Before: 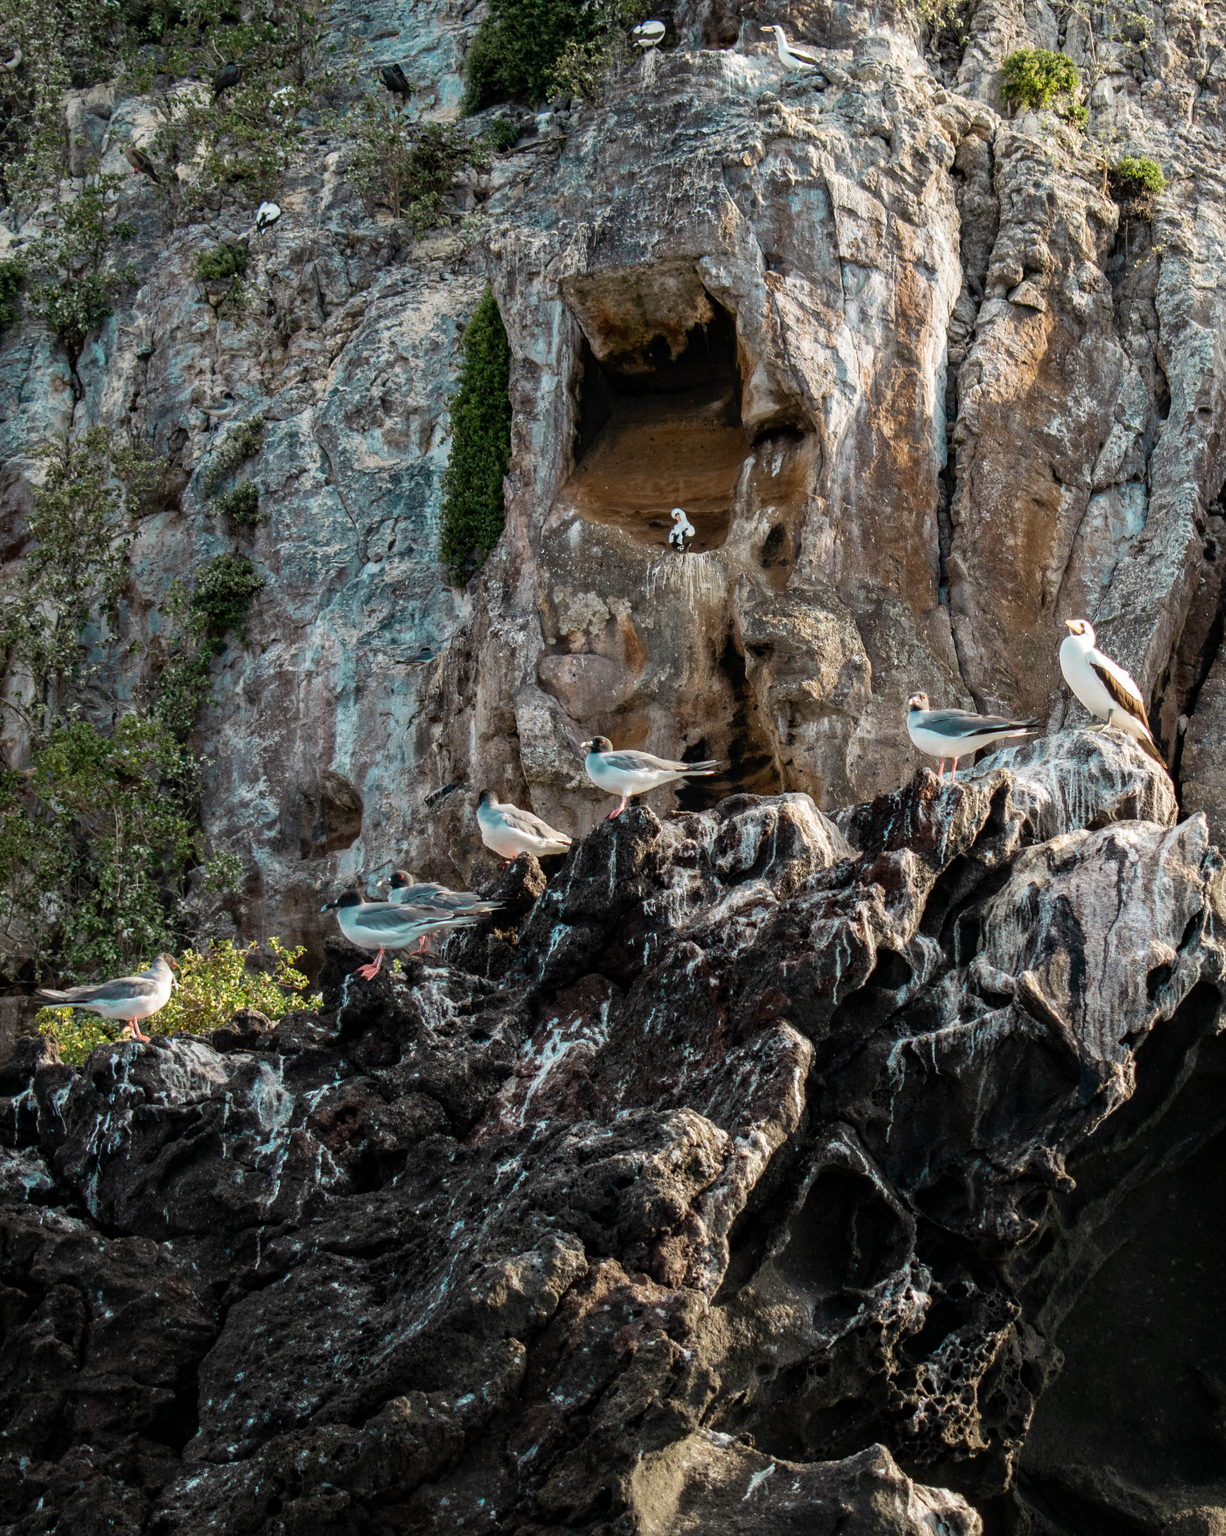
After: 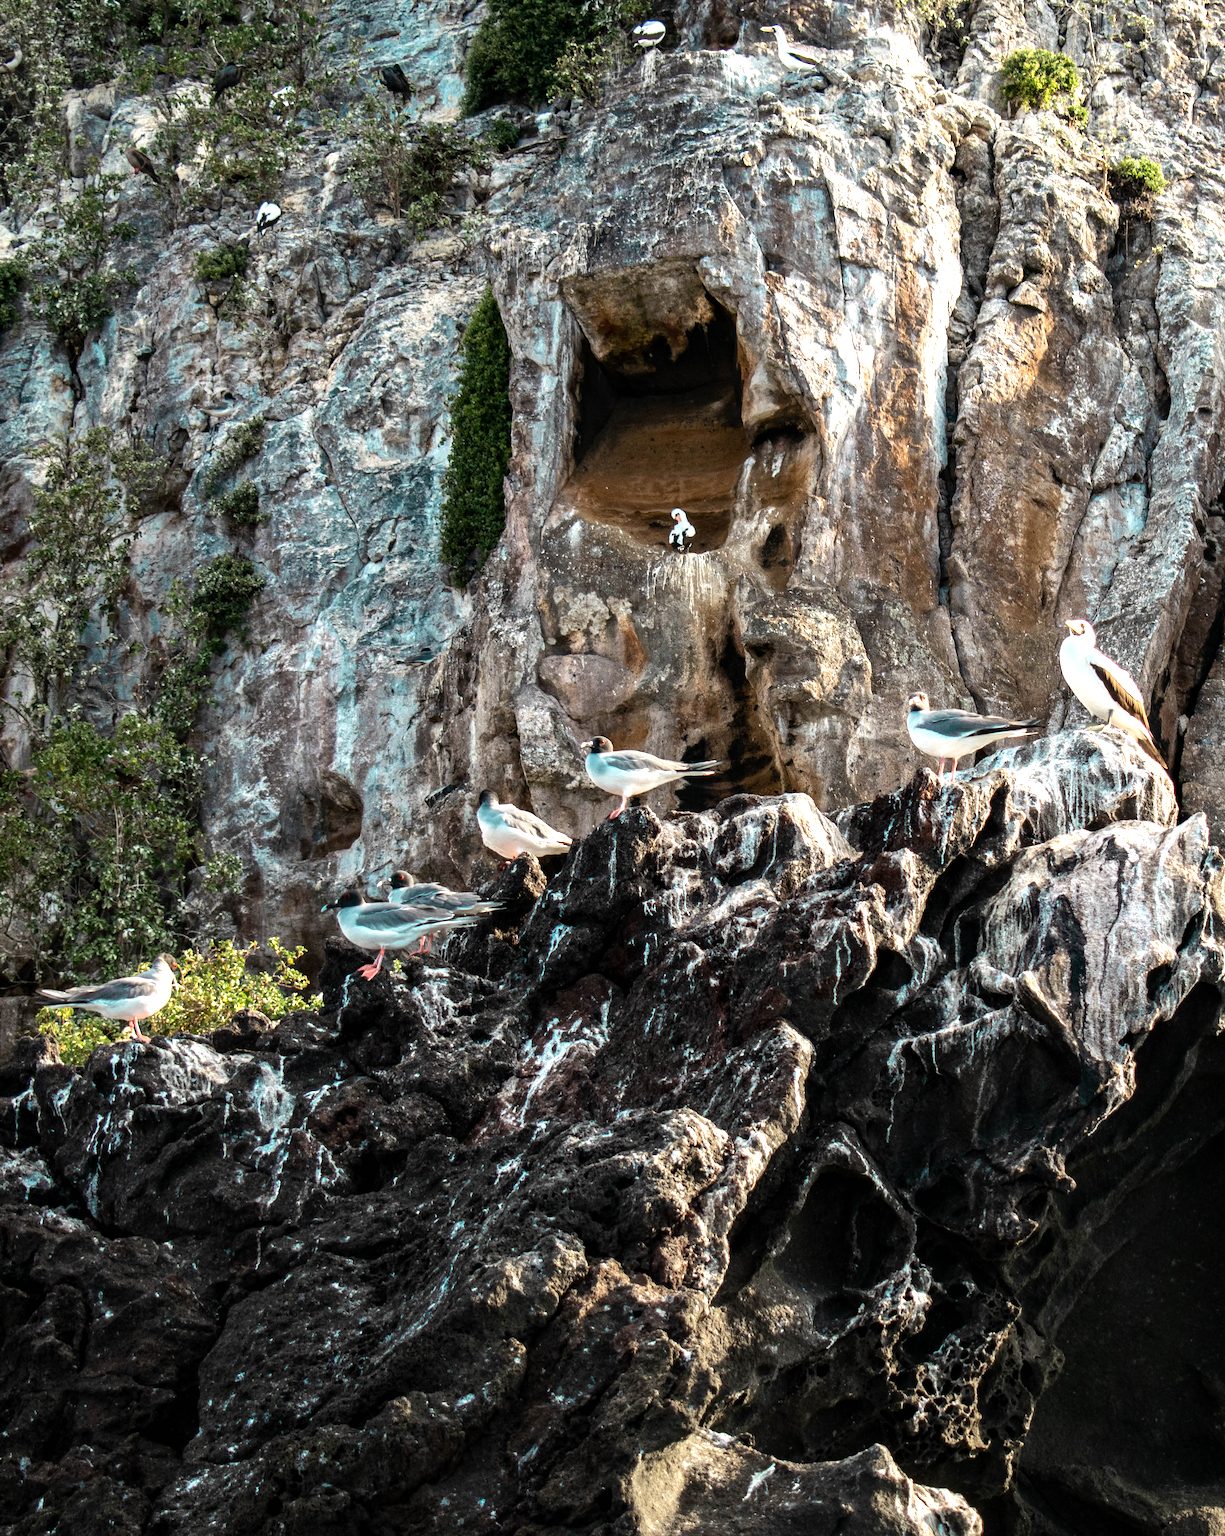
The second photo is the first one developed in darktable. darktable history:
tone equalizer: -8 EV -0.417 EV, -7 EV -0.389 EV, -6 EV -0.333 EV, -5 EV -0.222 EV, -3 EV 0.222 EV, -2 EV 0.333 EV, -1 EV 0.389 EV, +0 EV 0.417 EV, edges refinement/feathering 500, mask exposure compensation -1.57 EV, preserve details no
exposure: exposure 0.4 EV, compensate highlight preservation false
